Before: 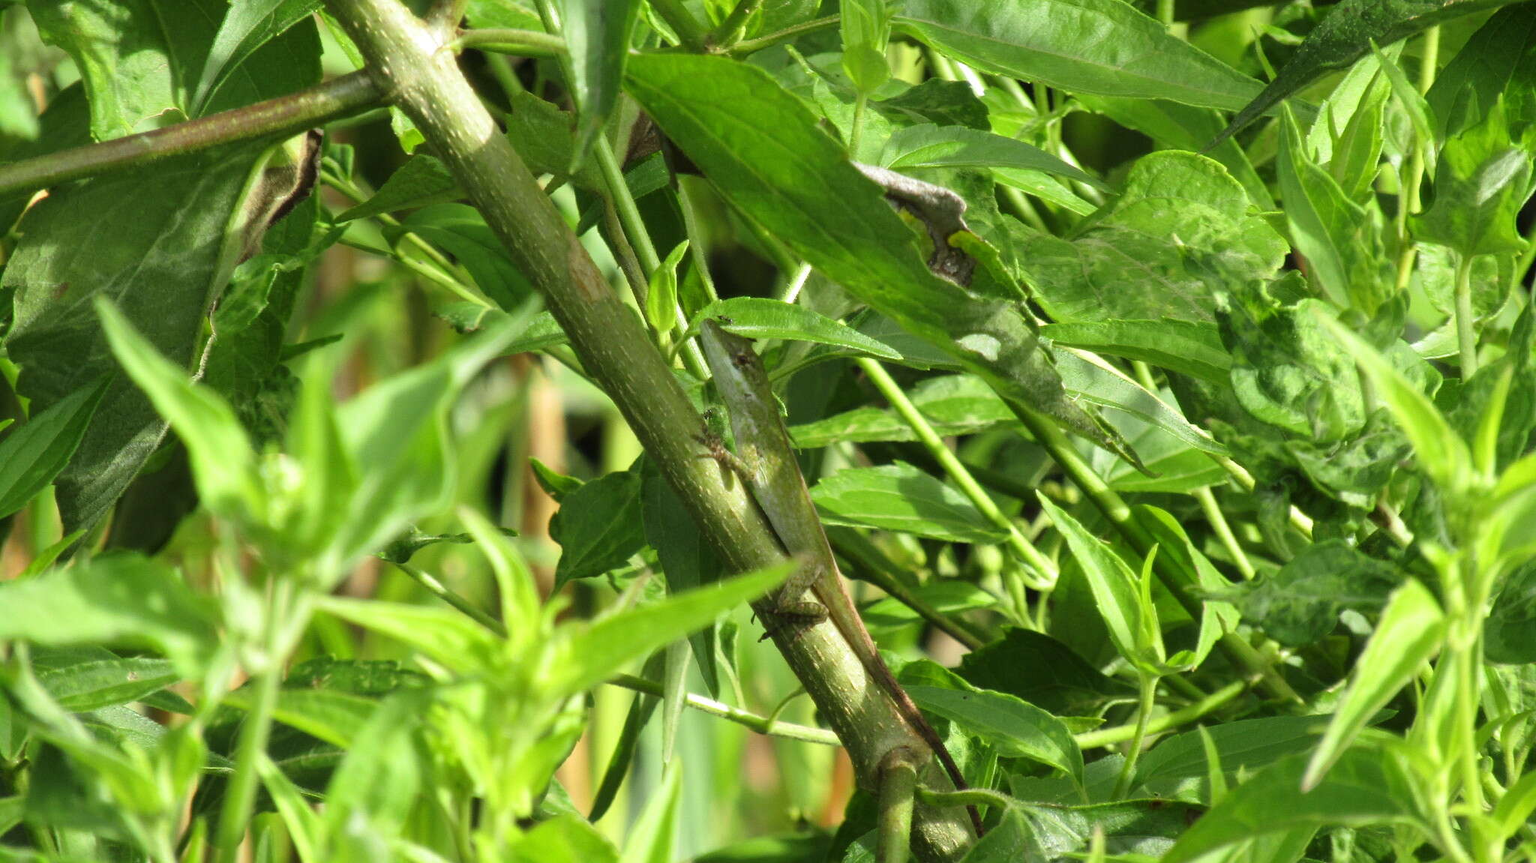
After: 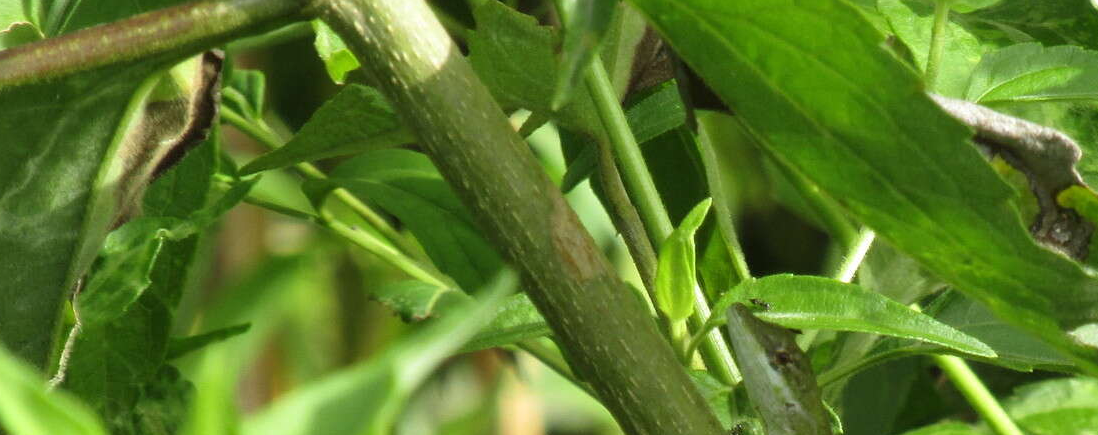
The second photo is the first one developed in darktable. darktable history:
crop: left 10.121%, top 10.631%, right 36.218%, bottom 51.526%
shadows and highlights: highlights color adjustment 0%, low approximation 0.01, soften with gaussian
